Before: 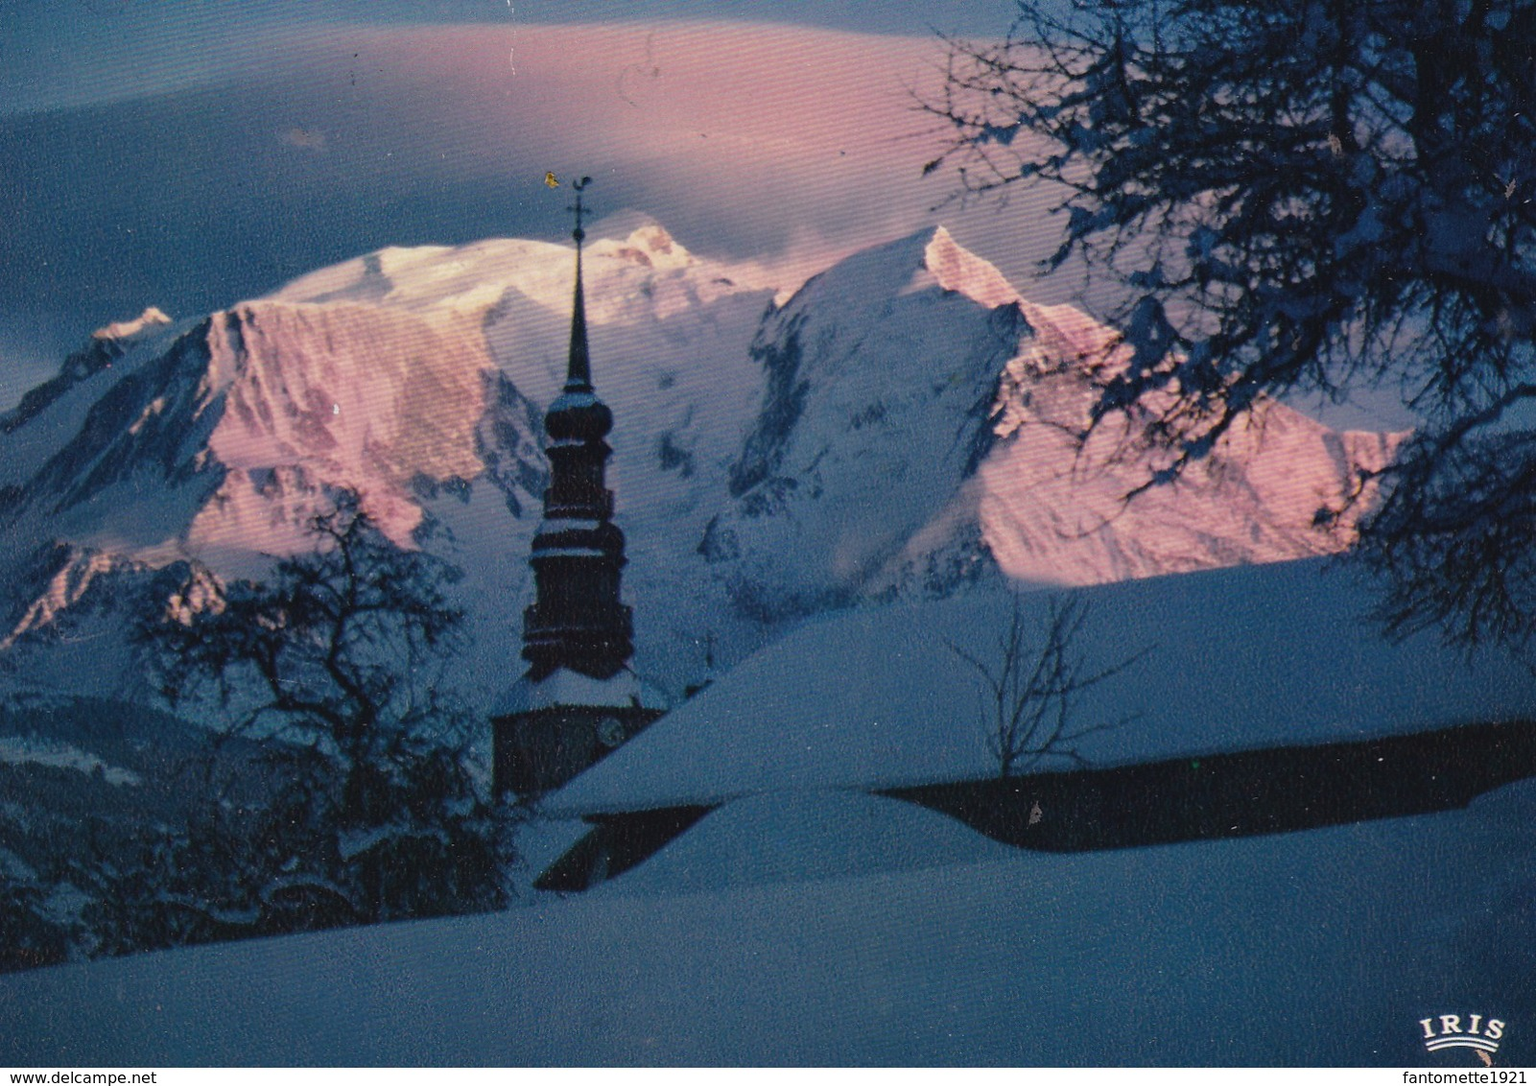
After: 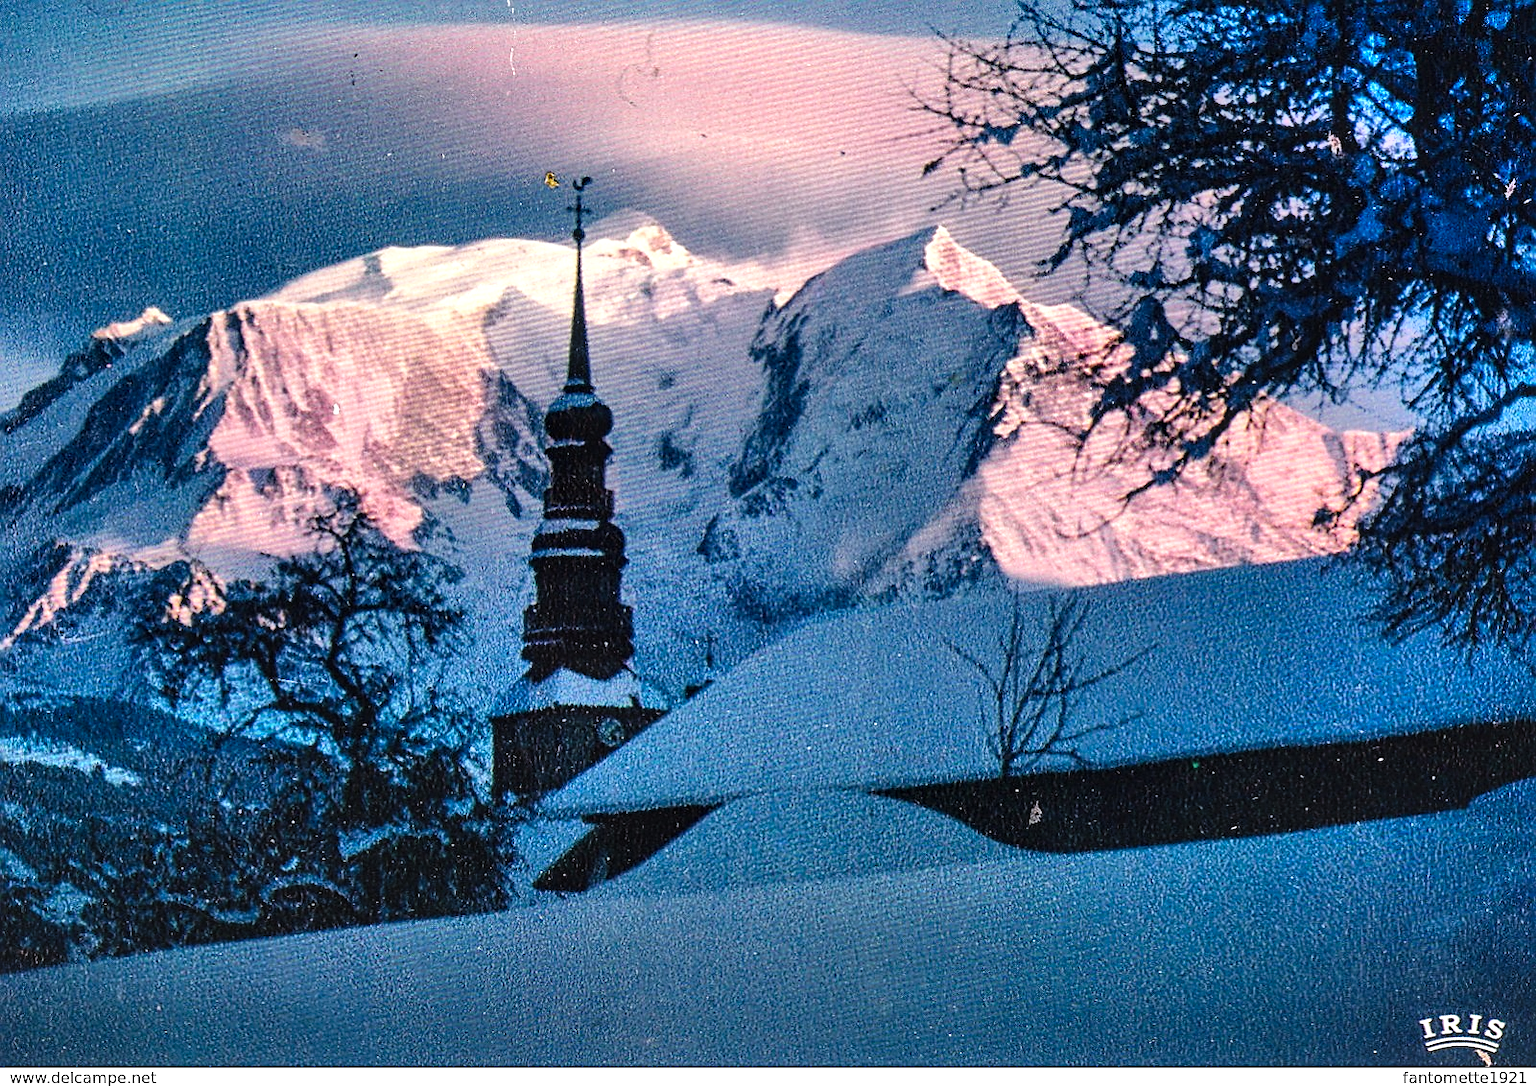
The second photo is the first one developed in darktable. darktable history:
tone curve: curves: ch0 [(0, 0.006) (0.046, 0.011) (0.13, 0.062) (0.338, 0.327) (0.494, 0.55) (0.728, 0.835) (1, 1)]; ch1 [(0, 0) (0.346, 0.324) (0.45, 0.431) (0.5, 0.5) (0.522, 0.517) (0.55, 0.57) (1, 1)]; ch2 [(0, 0) (0.453, 0.418) (0.5, 0.5) (0.526, 0.524) (0.554, 0.598) (0.622, 0.679) (0.707, 0.761) (1, 1)], preserve colors none
local contrast: on, module defaults
sharpen: amount 0.914
shadows and highlights: radius 109.89, shadows 50.97, white point adjustment 9.12, highlights -5.92, soften with gaussian
